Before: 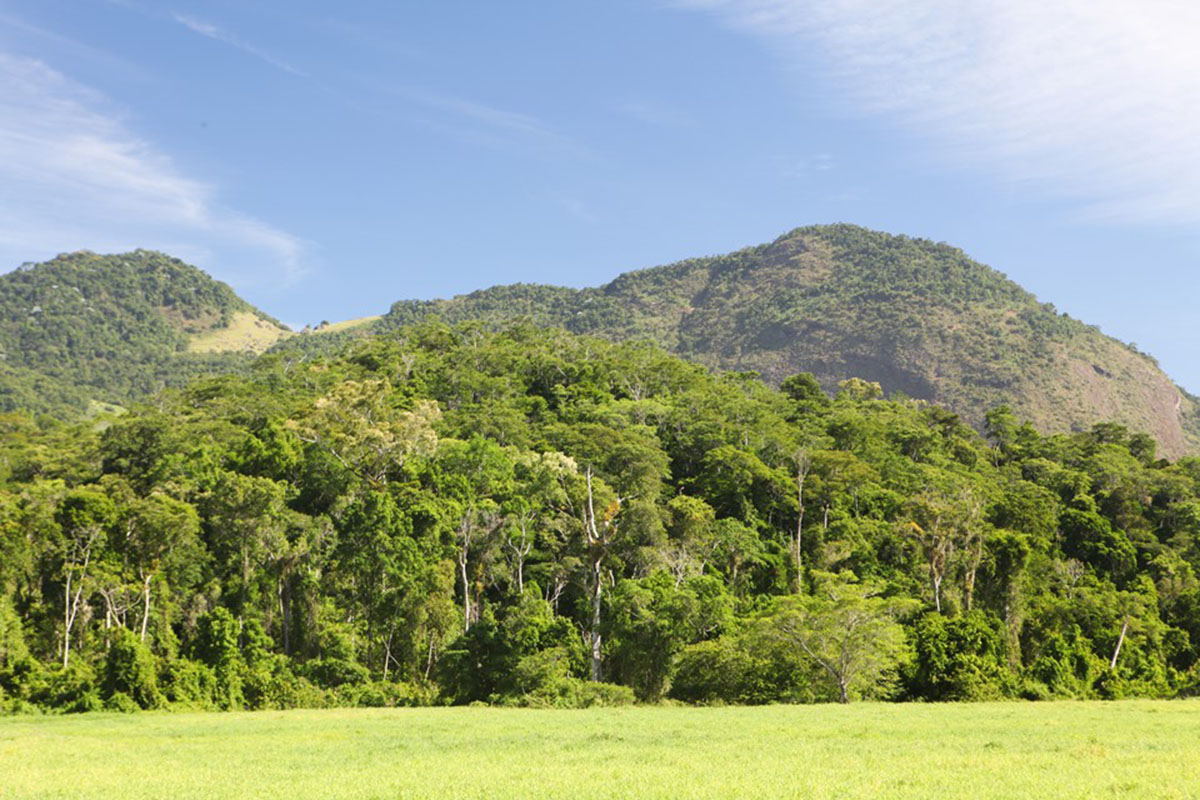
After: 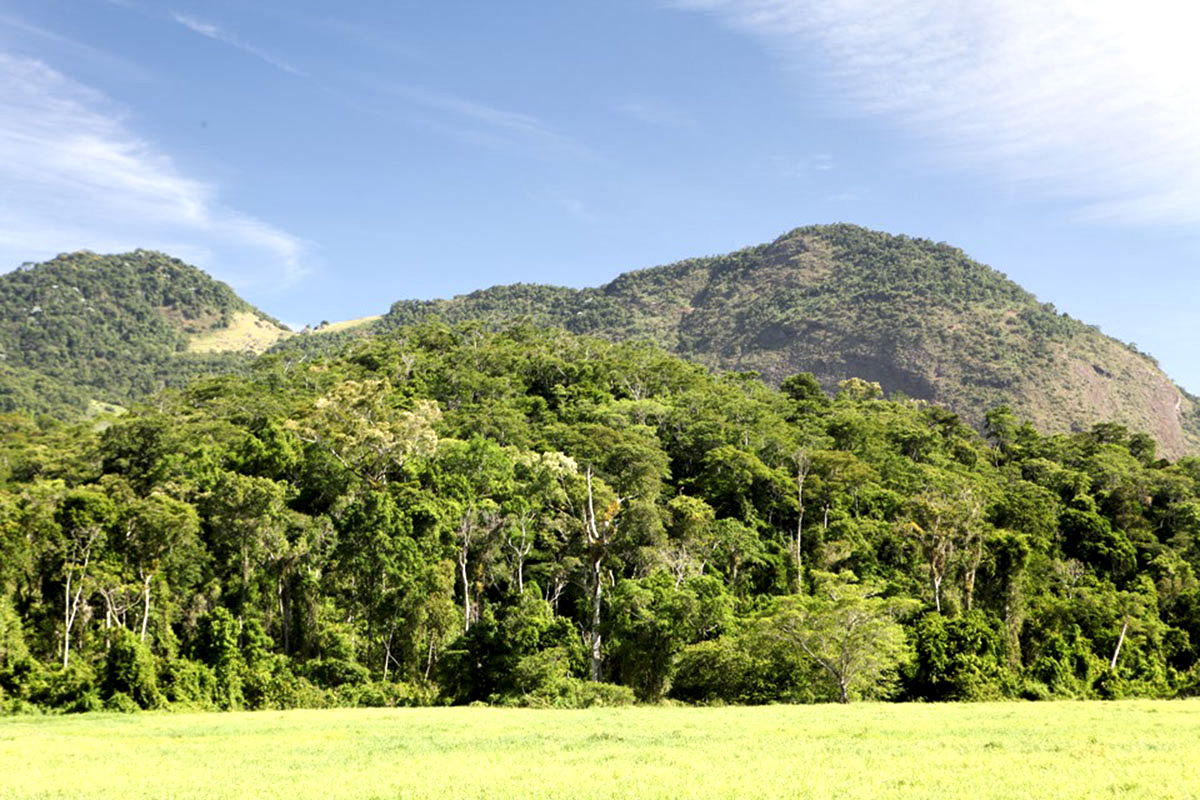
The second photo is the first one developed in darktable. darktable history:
local contrast: highlights 192%, shadows 152%, detail 140%, midtone range 0.259
